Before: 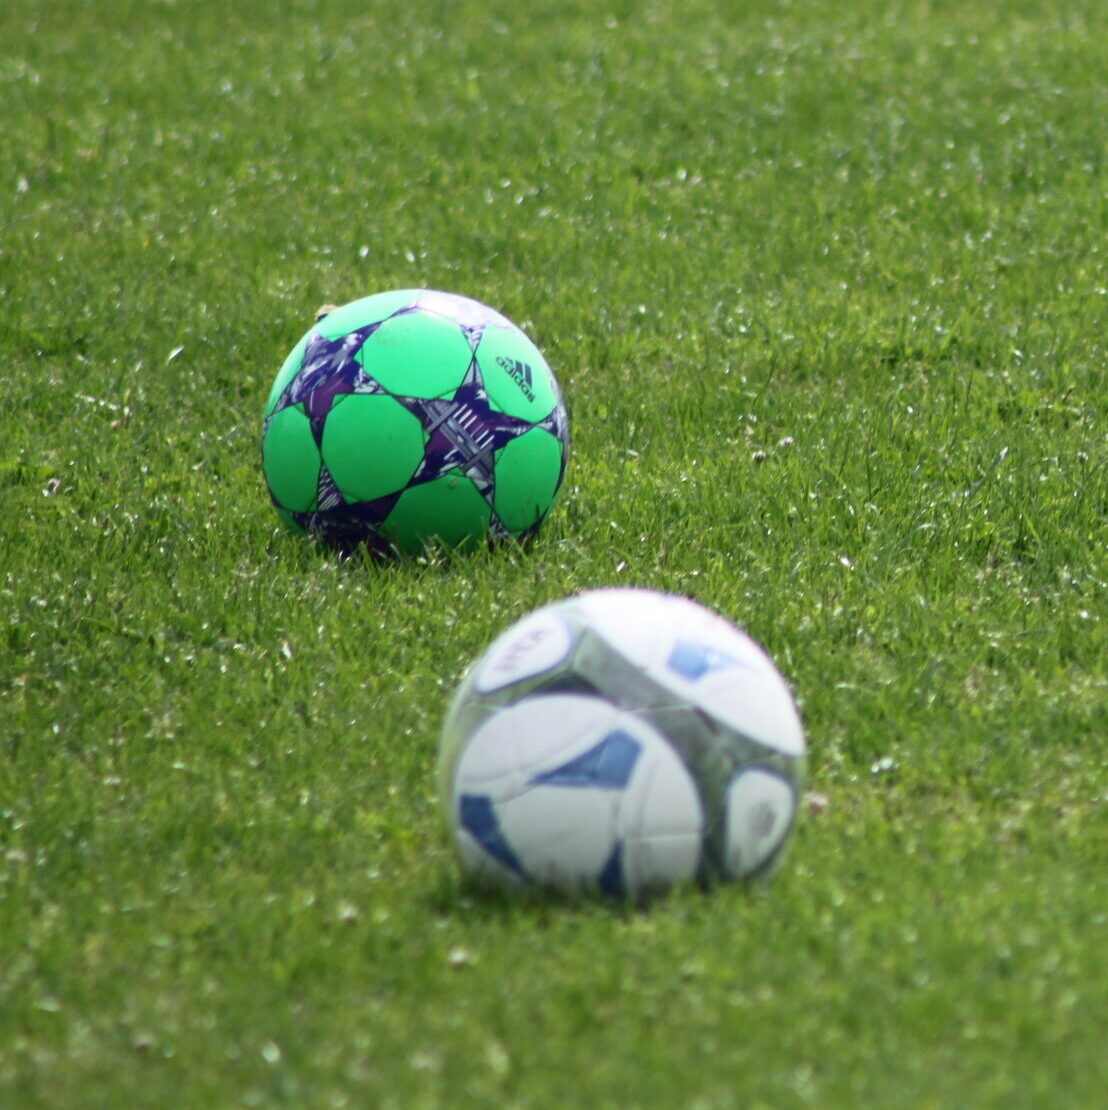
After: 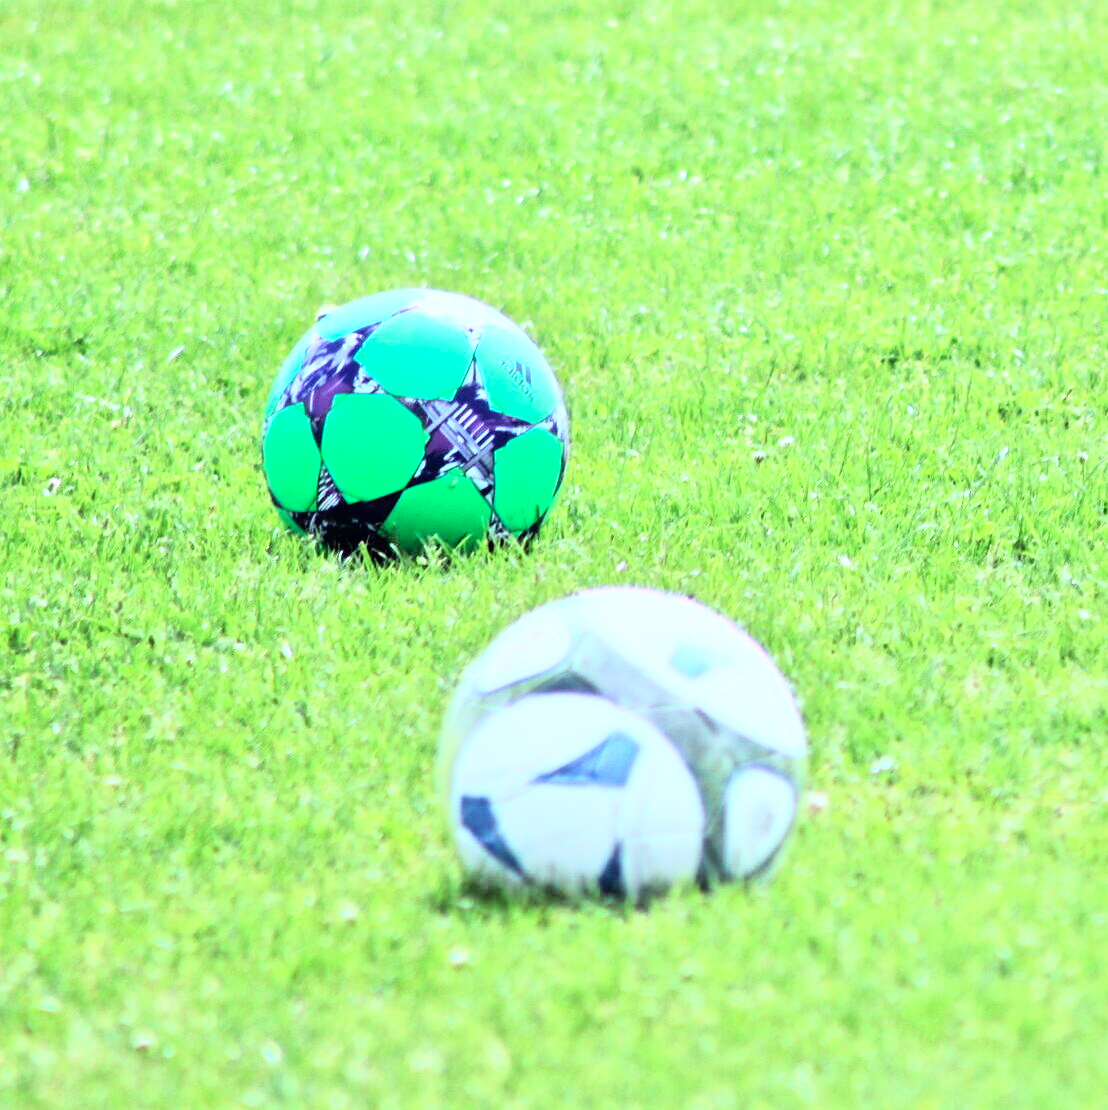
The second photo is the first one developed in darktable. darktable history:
tone equalizer: -7 EV 0.15 EV, -6 EV 0.6 EV, -5 EV 1.15 EV, -4 EV 1.33 EV, -3 EV 1.15 EV, -2 EV 0.6 EV, -1 EV 0.15 EV, mask exposure compensation -0.5 EV
rgb curve: curves: ch0 [(0, 0) (0.21, 0.15) (0.24, 0.21) (0.5, 0.75) (0.75, 0.96) (0.89, 0.99) (1, 1)]; ch1 [(0, 0.02) (0.21, 0.13) (0.25, 0.2) (0.5, 0.67) (0.75, 0.9) (0.89, 0.97) (1, 1)]; ch2 [(0, 0.02) (0.21, 0.13) (0.25, 0.2) (0.5, 0.67) (0.75, 0.9) (0.89, 0.97) (1, 1)], compensate middle gray true
color calibration: x 0.372, y 0.386, temperature 4283.97 K
